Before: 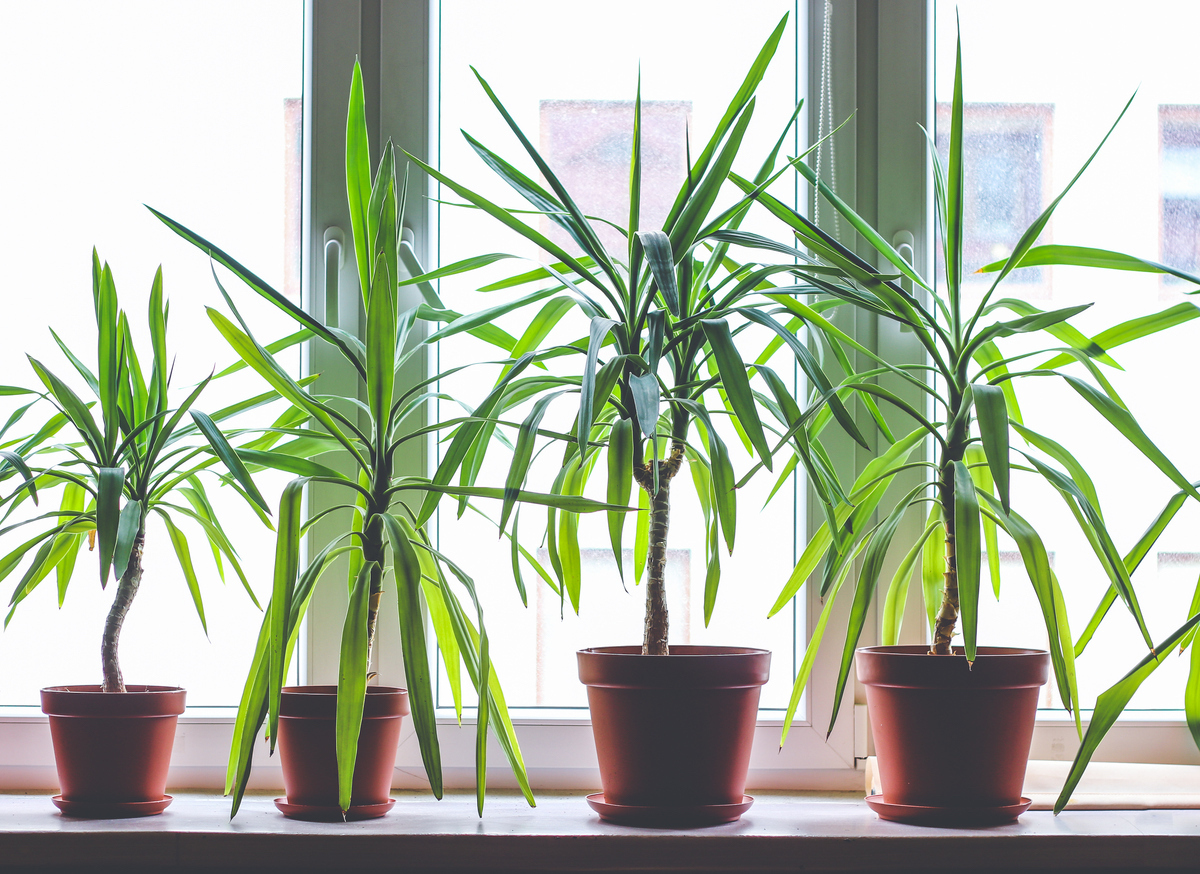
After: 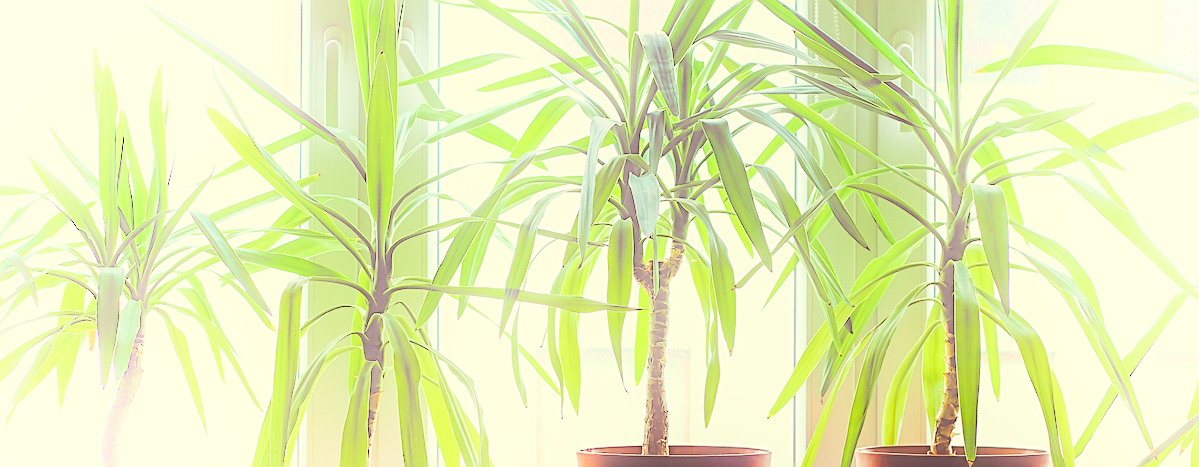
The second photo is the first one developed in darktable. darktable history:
exposure: black level correction 0, exposure 0.7 EV, compensate exposure bias true, compensate highlight preservation false
sharpen: on, module defaults
filmic rgb: middle gray luminance 18.42%, black relative exposure -10.5 EV, white relative exposure 3.4 EV, threshold 6 EV, target black luminance 0%, hardness 6.03, latitude 99%, contrast 0.847, shadows ↔ highlights balance 0.505%, add noise in highlights 0, preserve chrominance max RGB, color science v3 (2019), use custom middle-gray values true, iterations of high-quality reconstruction 0, contrast in highlights soft, enable highlight reconstruction true
color balance rgb: shadows lift › luminance -21.66%, shadows lift › chroma 8.98%, shadows lift › hue 283.37°, power › chroma 1.05%, power › hue 25.59°, highlights gain › luminance 6.08%, highlights gain › chroma 2.55%, highlights gain › hue 90°, global offset › luminance -0.87%, perceptual saturation grading › global saturation 25%, perceptual saturation grading › highlights -28.39%, perceptual saturation grading › shadows 33.98%
haze removal: strength -0.09, distance 0.358, compatibility mode true, adaptive false
crop and rotate: top 23.043%, bottom 23.437%
color correction: highlights a* -1.43, highlights b* 10.12, shadows a* 0.395, shadows b* 19.35
shadows and highlights: shadows -90, highlights 90, soften with gaussian
